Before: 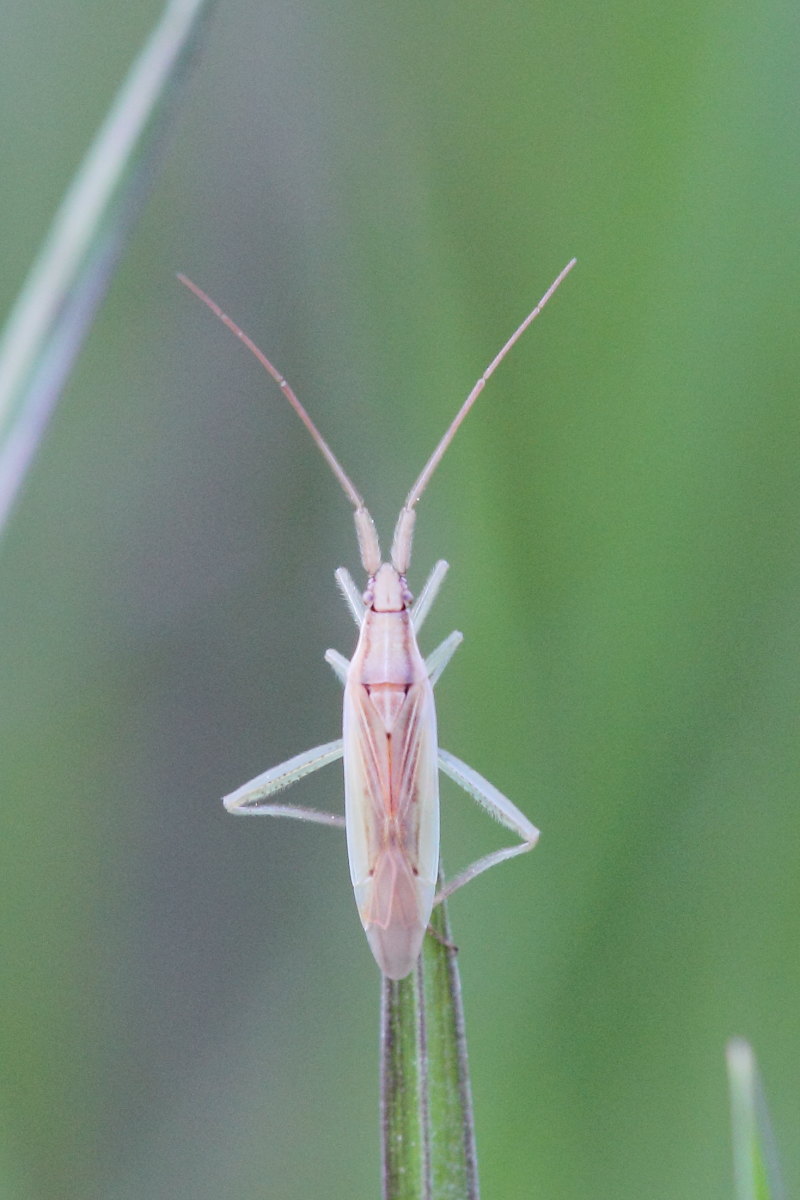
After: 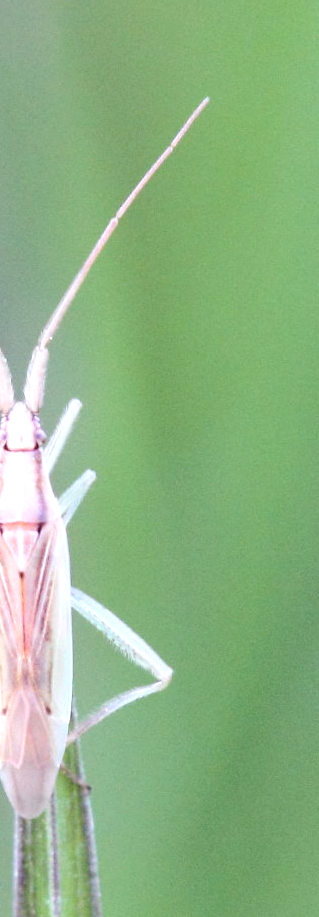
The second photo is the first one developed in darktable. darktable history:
crop: left 45.925%, top 13.49%, right 14.108%, bottom 10.067%
tone equalizer: -8 EV -0.773 EV, -7 EV -0.681 EV, -6 EV -0.584 EV, -5 EV -0.383 EV, -3 EV 0.369 EV, -2 EV 0.6 EV, -1 EV 0.69 EV, +0 EV 0.727 EV, smoothing diameter 24.81%, edges refinement/feathering 12.48, preserve details guided filter
